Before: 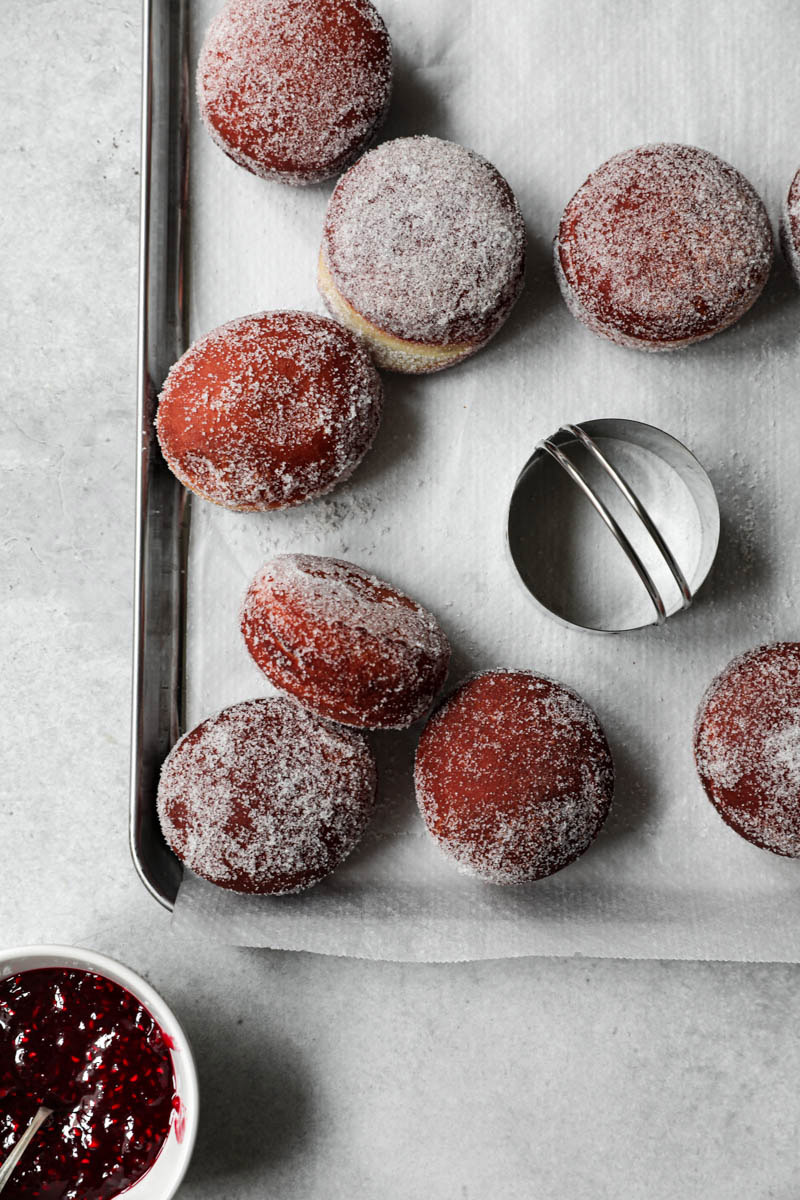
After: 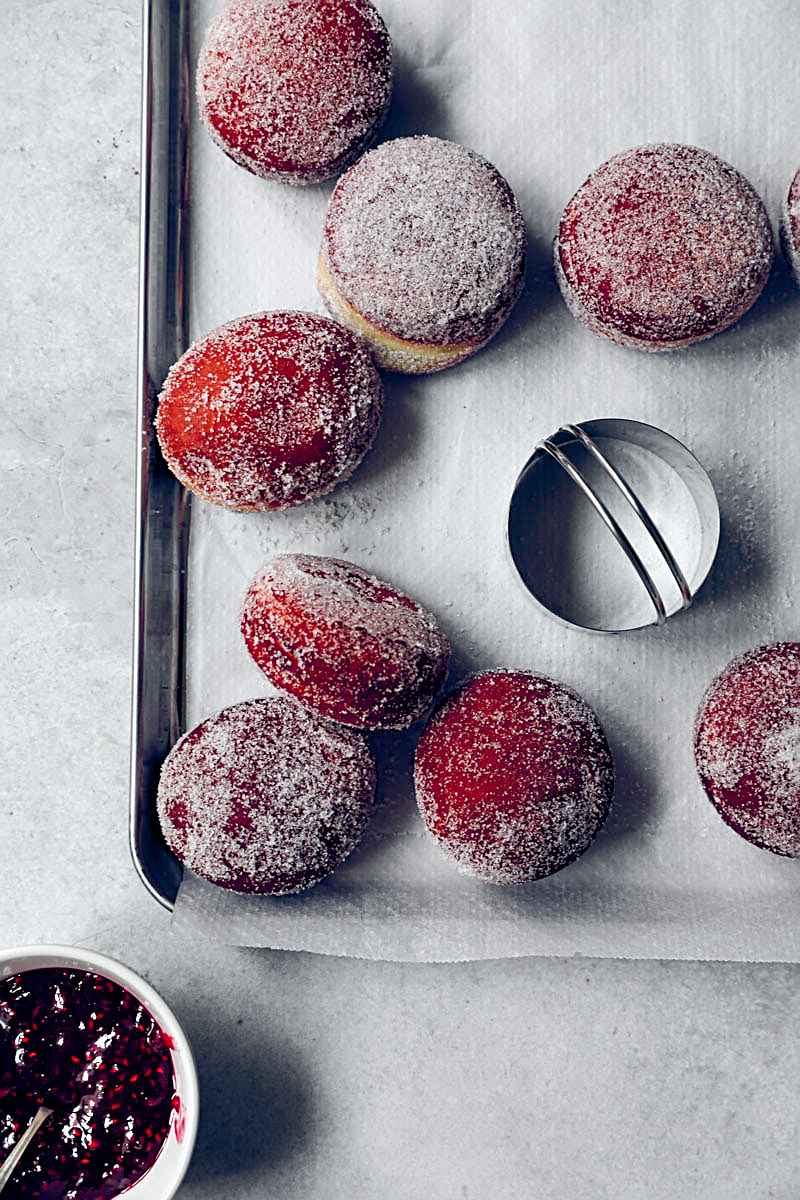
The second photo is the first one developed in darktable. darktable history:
sharpen: on, module defaults
color balance rgb: global offset › chroma 0.25%, global offset › hue 257.65°, perceptual saturation grading › global saturation 20%, perceptual saturation grading › highlights -25.152%, perceptual saturation grading › shadows 49.49%, global vibrance 20.314%
